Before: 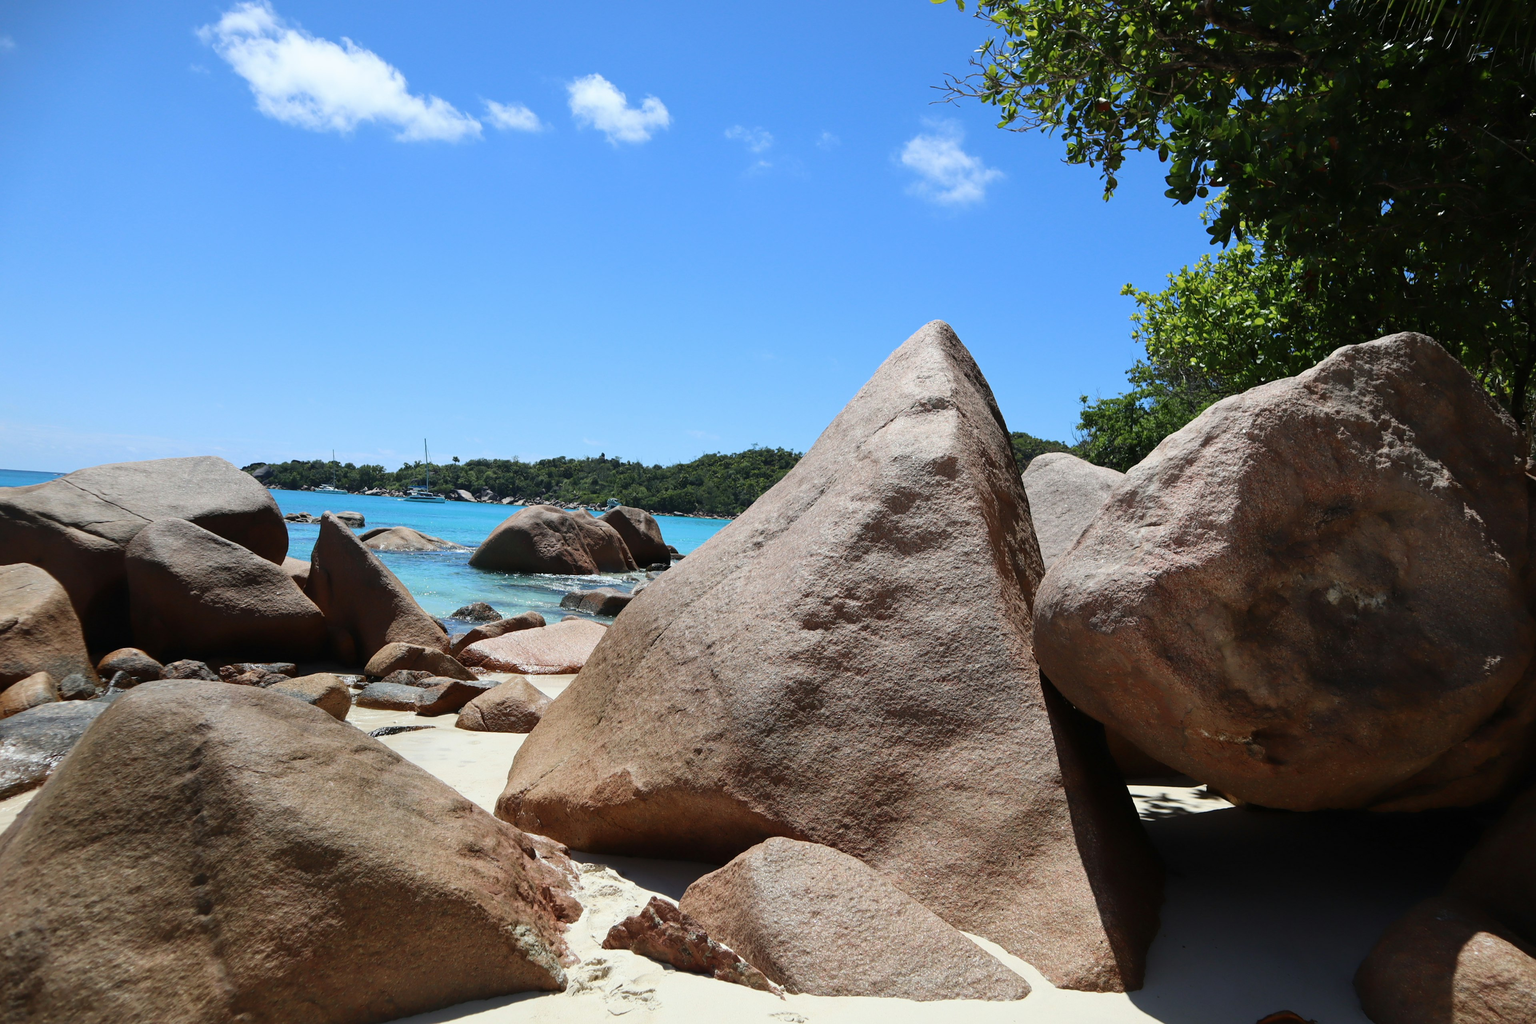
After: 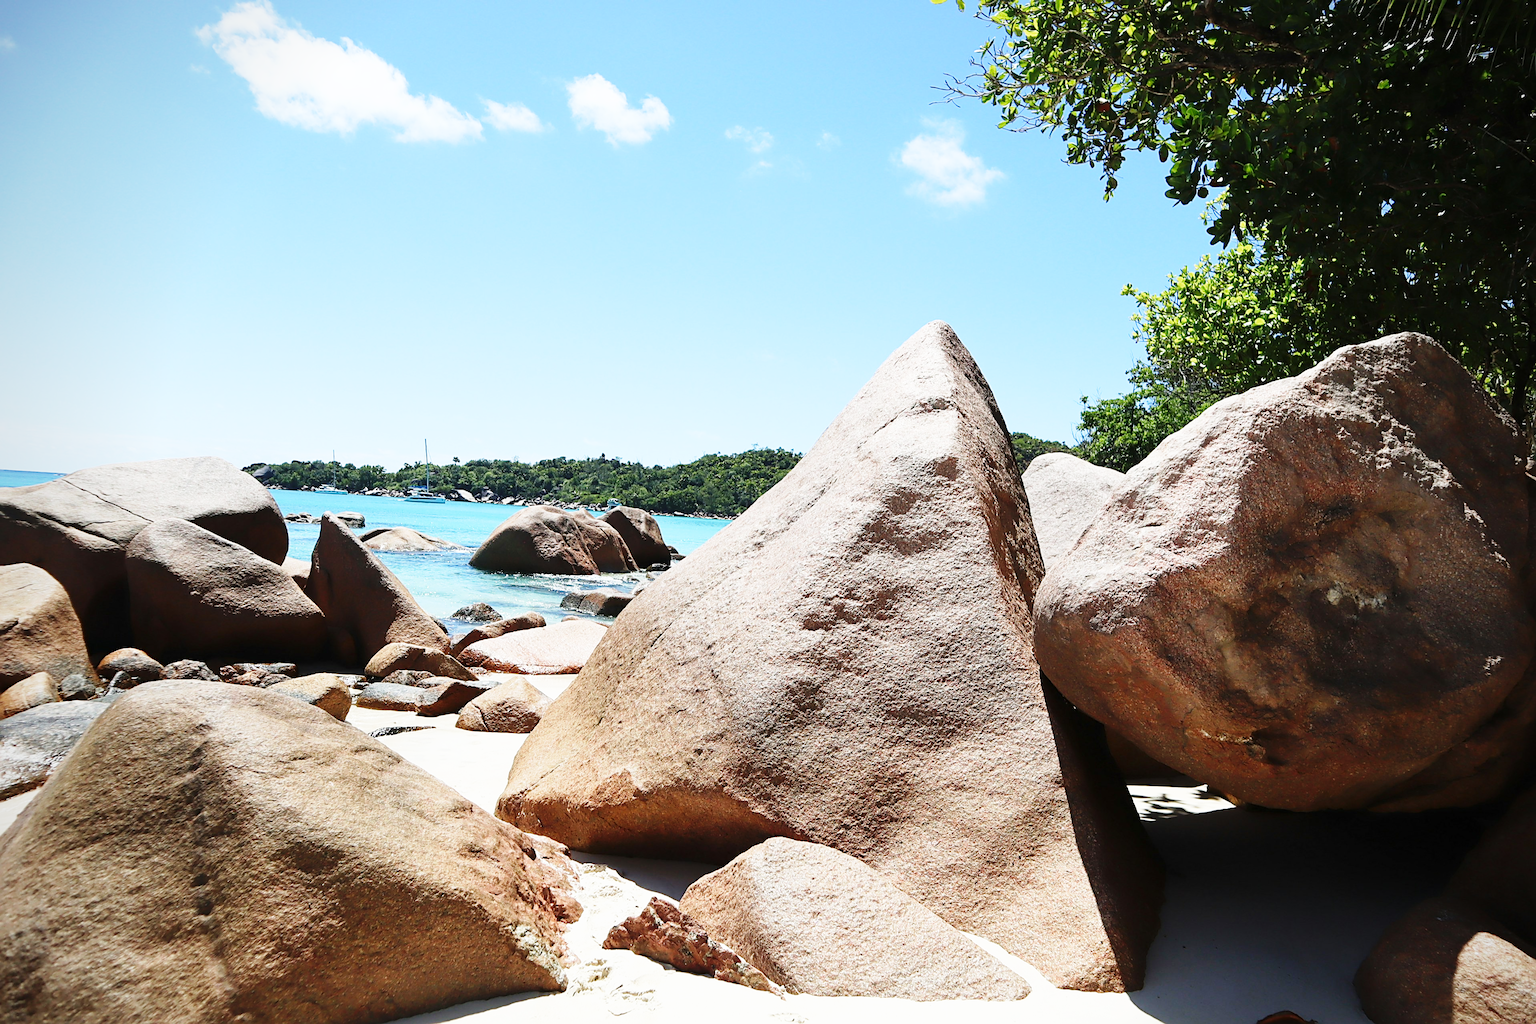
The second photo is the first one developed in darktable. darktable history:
vignetting: fall-off radius 60.8%, brightness -0.424, saturation -0.195
sharpen: radius 3.08
base curve: curves: ch0 [(0, 0) (0.018, 0.026) (0.143, 0.37) (0.33, 0.731) (0.458, 0.853) (0.735, 0.965) (0.905, 0.986) (1, 1)], preserve colors none
